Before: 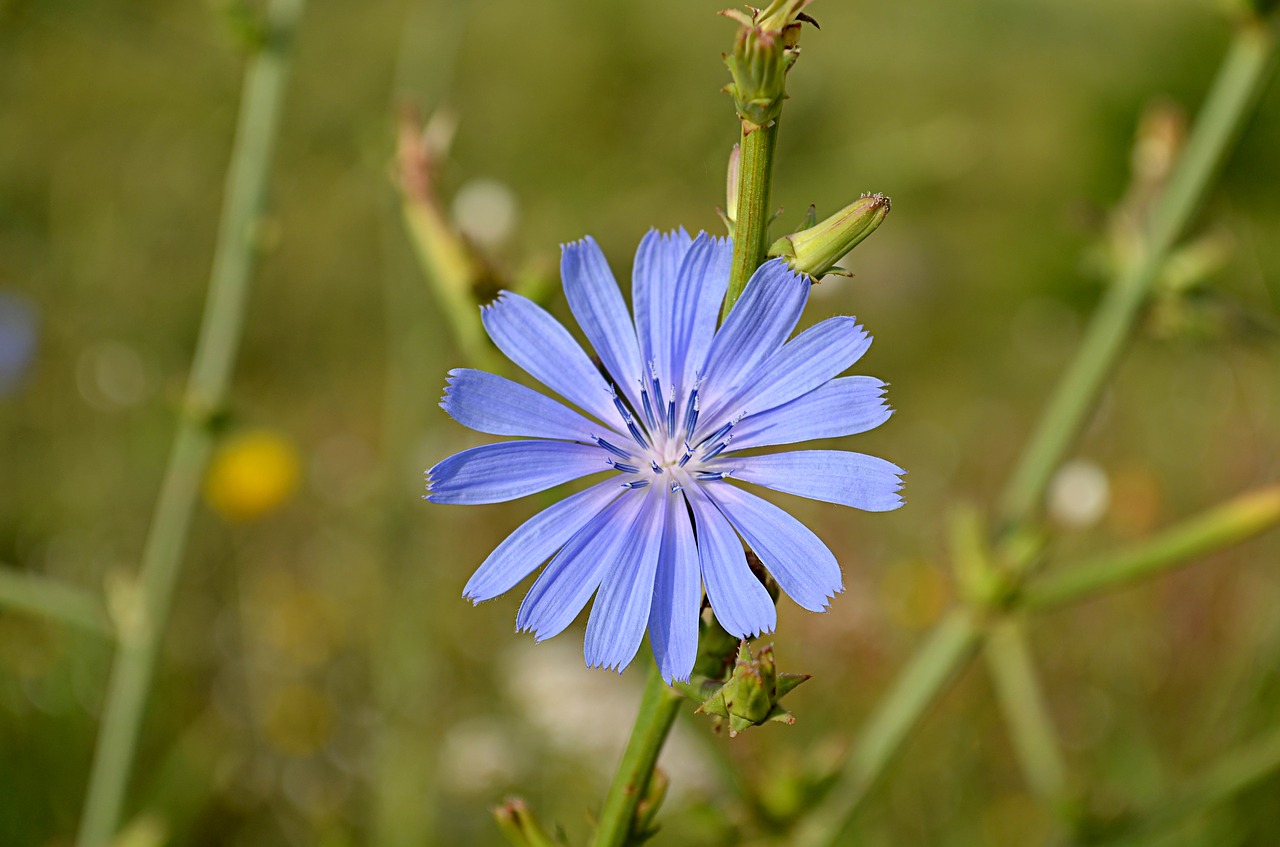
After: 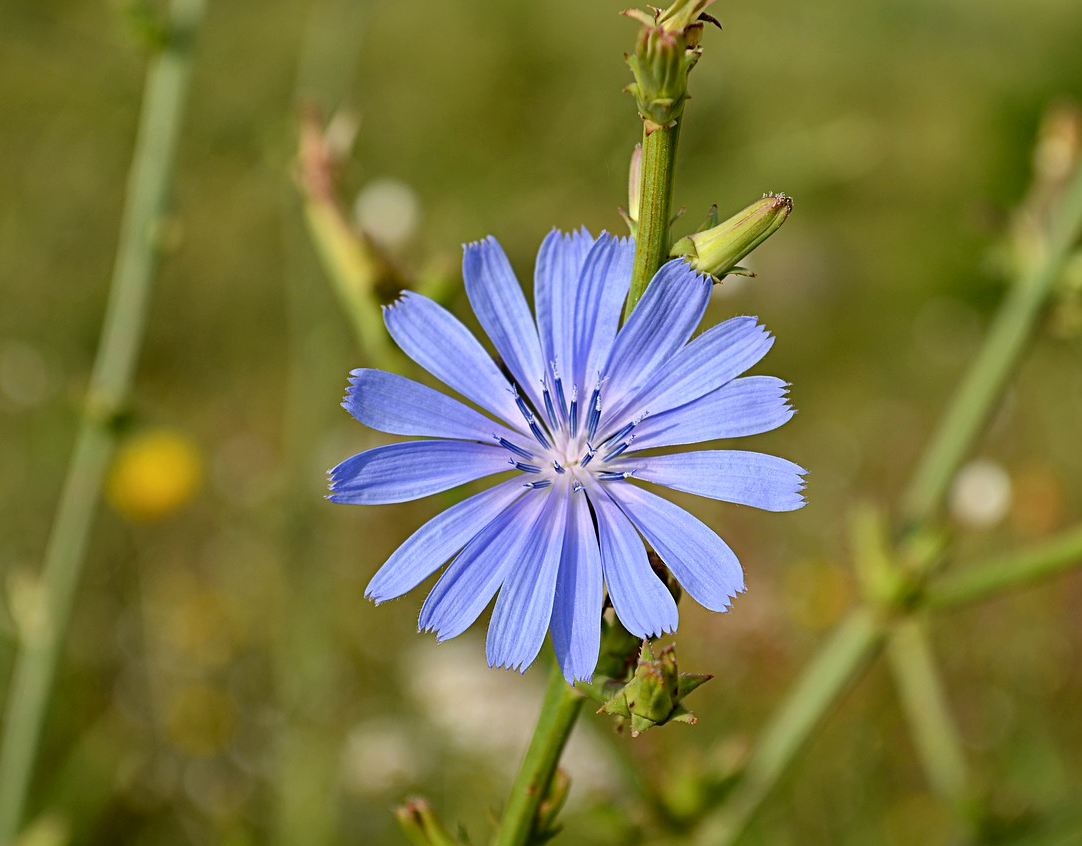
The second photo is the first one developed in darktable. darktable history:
local contrast: mode bilateral grid, contrast 20, coarseness 50, detail 120%, midtone range 0.2
crop: left 7.658%, right 7.806%
